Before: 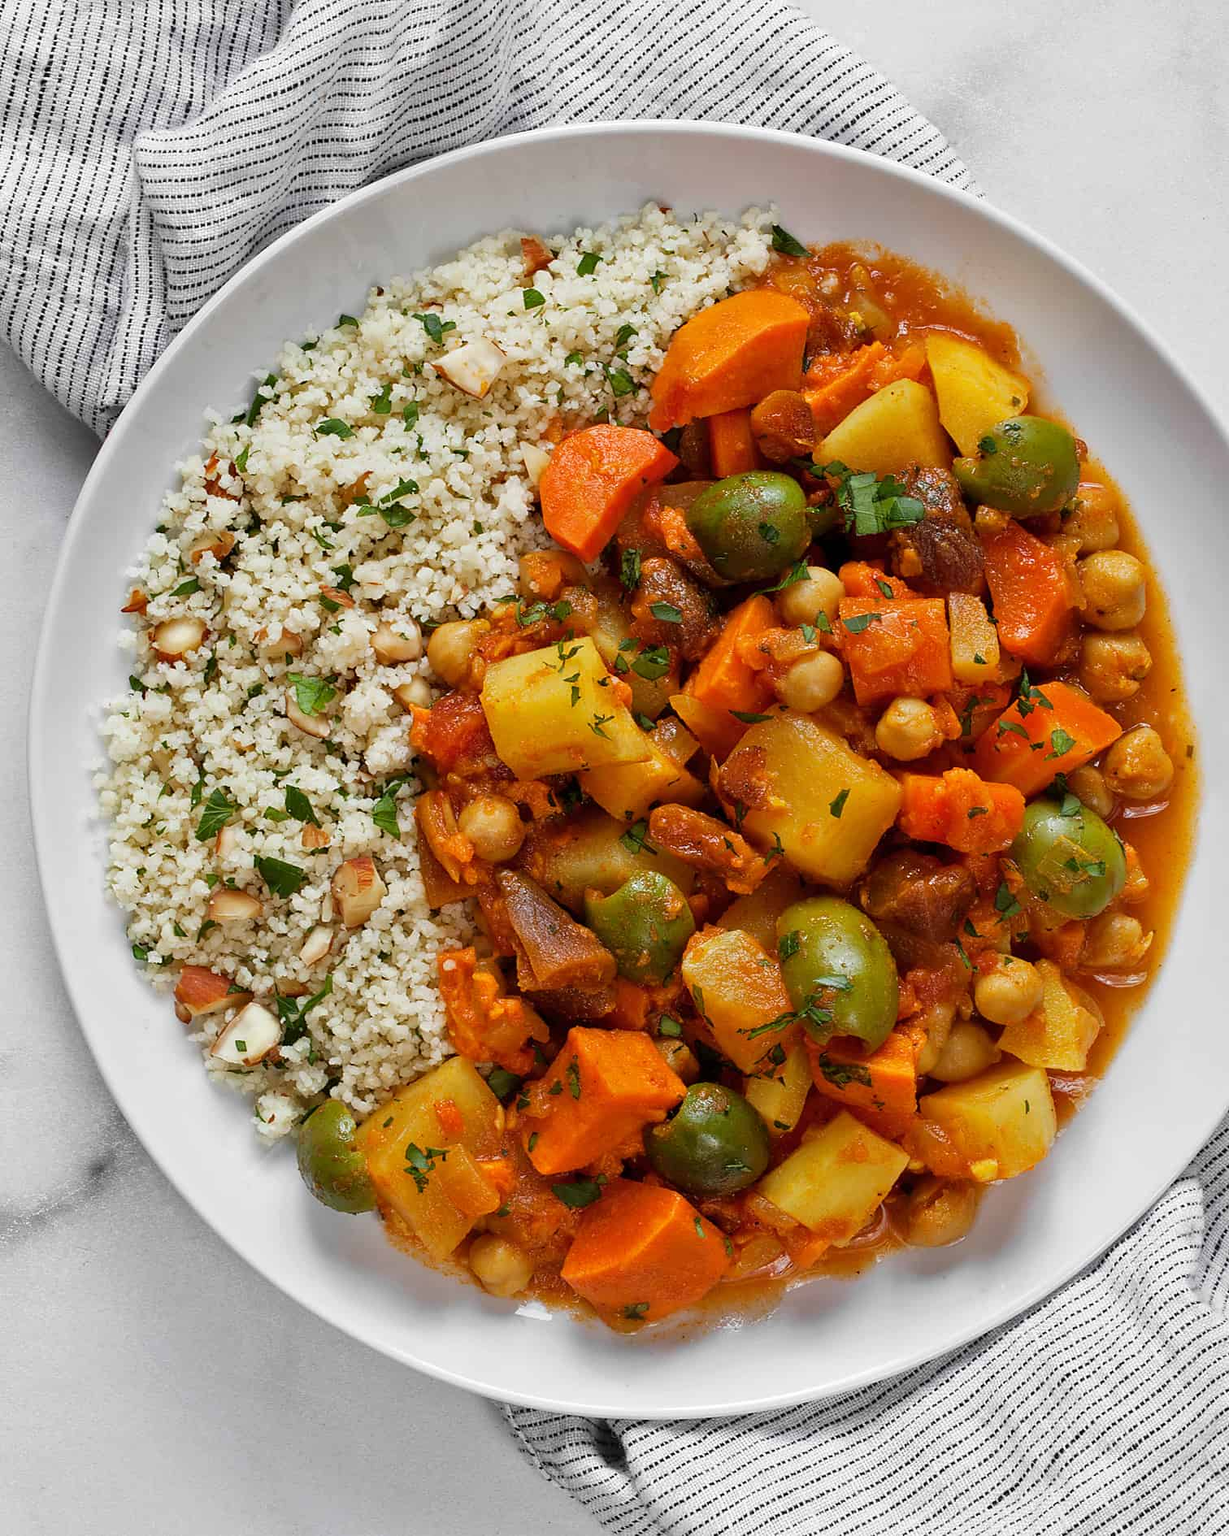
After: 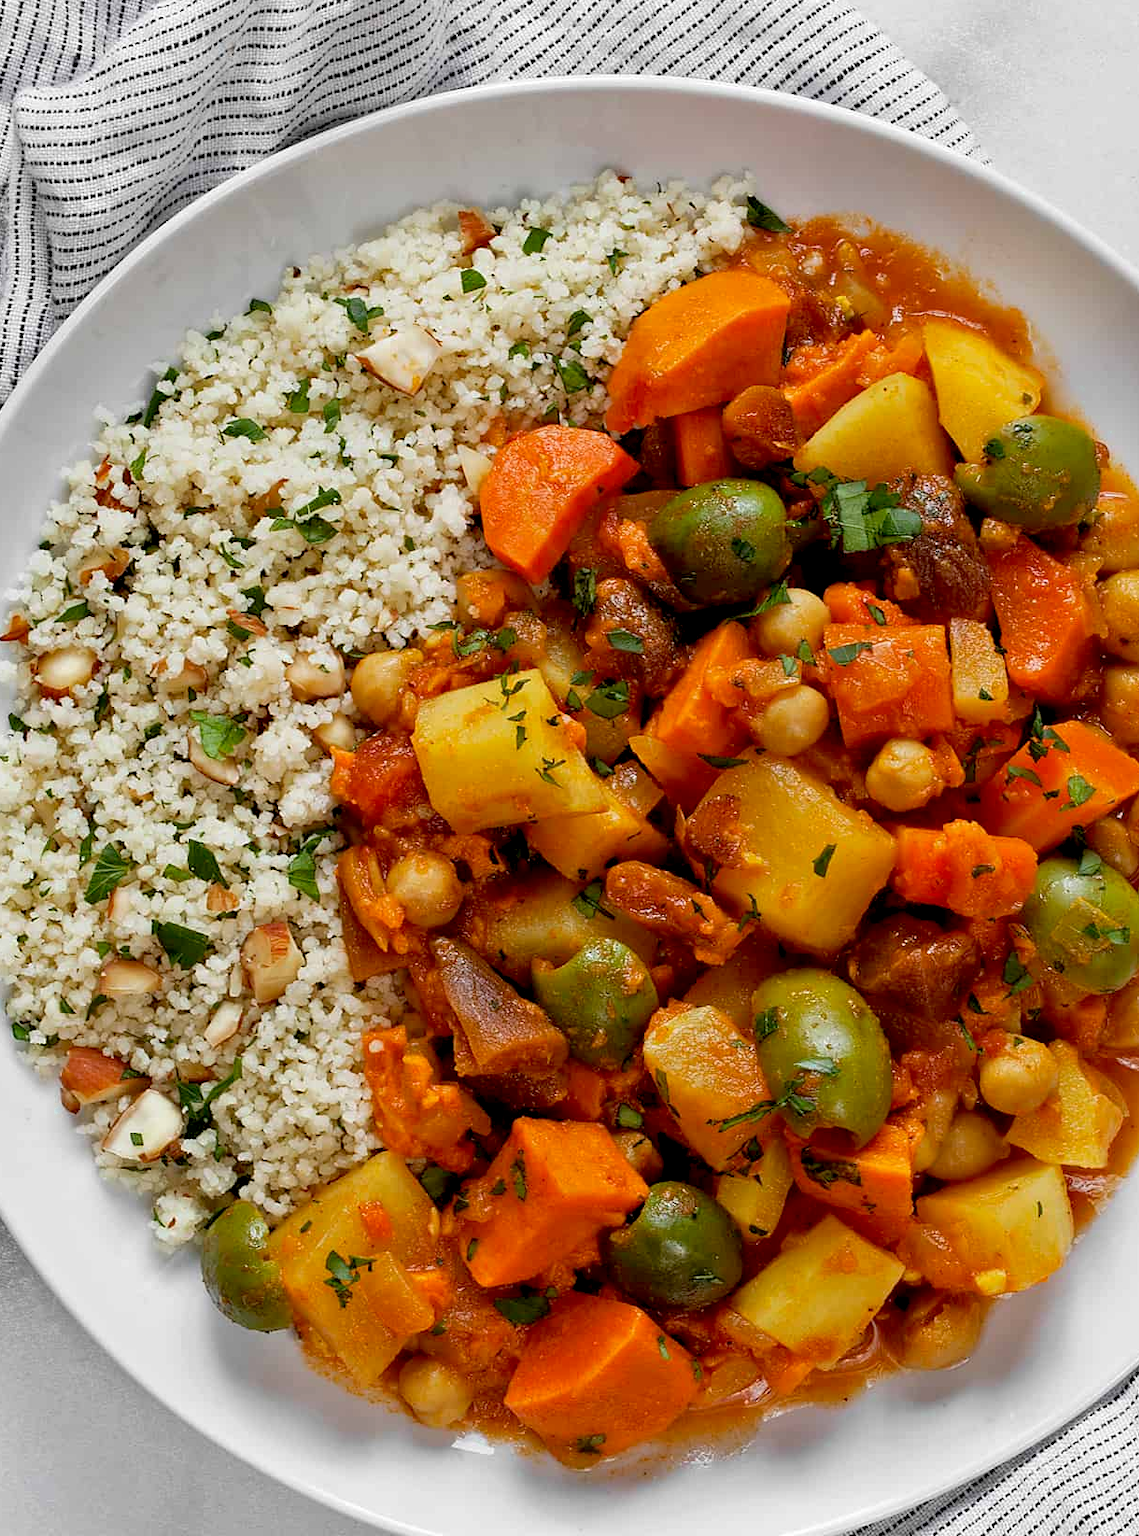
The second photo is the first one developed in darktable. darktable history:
color zones: curves: ch0 [(0.25, 0.5) (0.423, 0.5) (0.443, 0.5) (0.521, 0.756) (0.568, 0.5) (0.576, 0.5) (0.75, 0.5)]; ch1 [(0.25, 0.5) (0.423, 0.5) (0.443, 0.5) (0.539, 0.873) (0.624, 0.565) (0.631, 0.5) (0.75, 0.5)]
exposure: black level correction 0.009, exposure 0.017 EV, compensate exposure bias true, compensate highlight preservation false
crop: left 9.985%, top 3.583%, right 9.298%, bottom 9.373%
